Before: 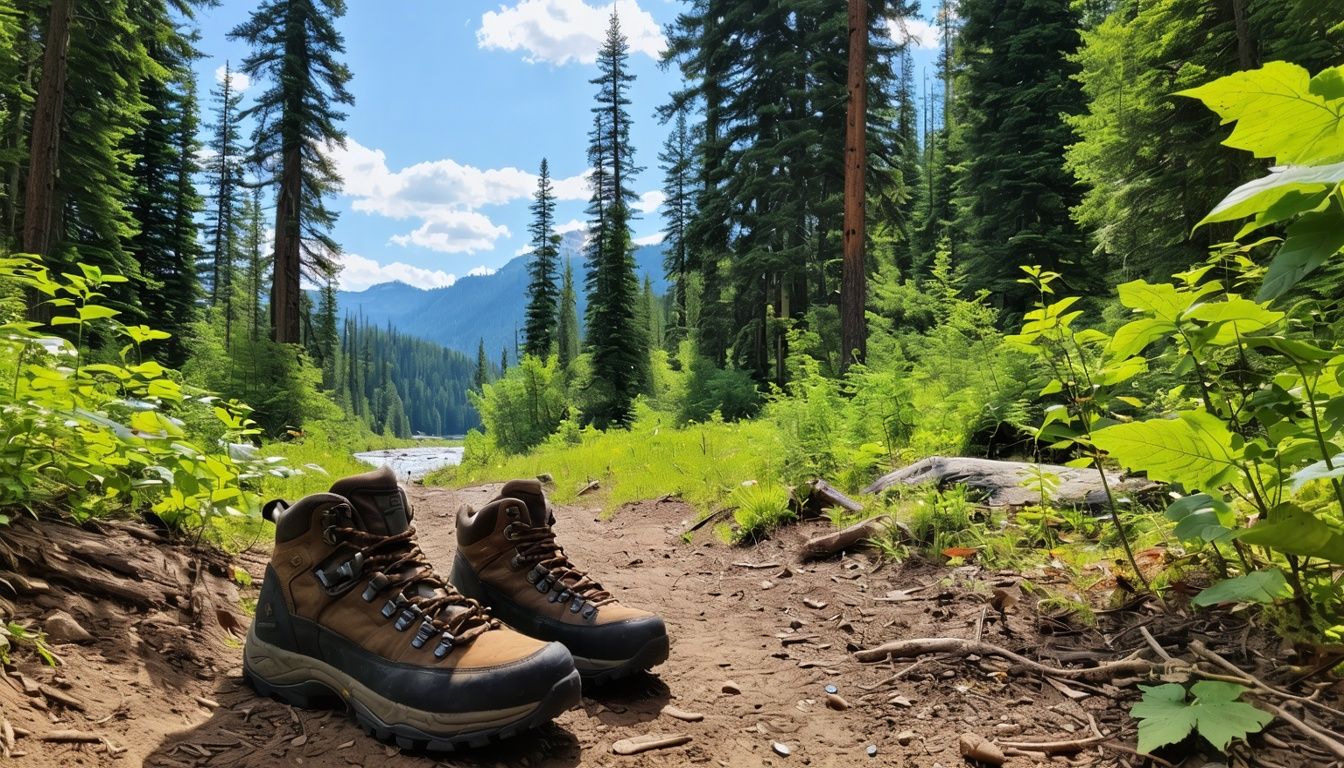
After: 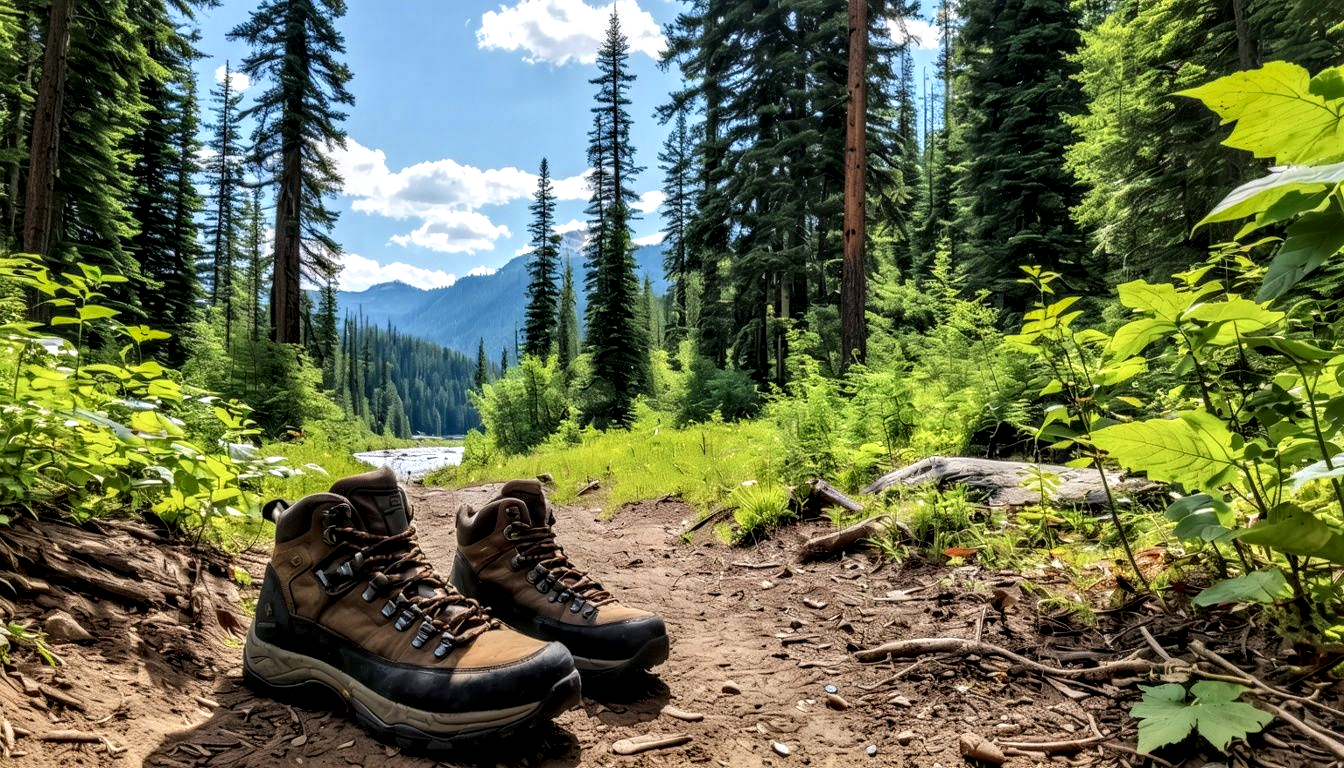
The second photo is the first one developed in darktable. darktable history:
local contrast: highlights 2%, shadows 4%, detail 182%
